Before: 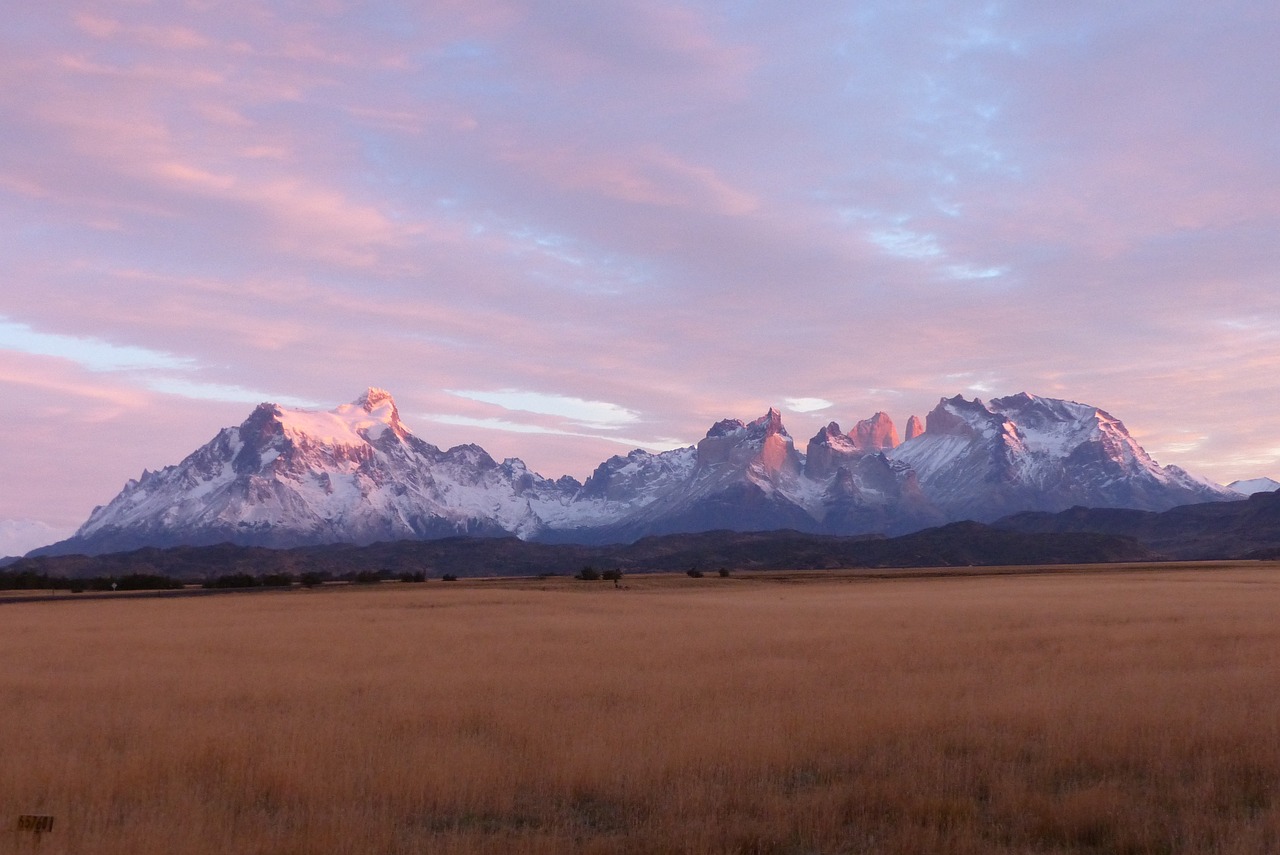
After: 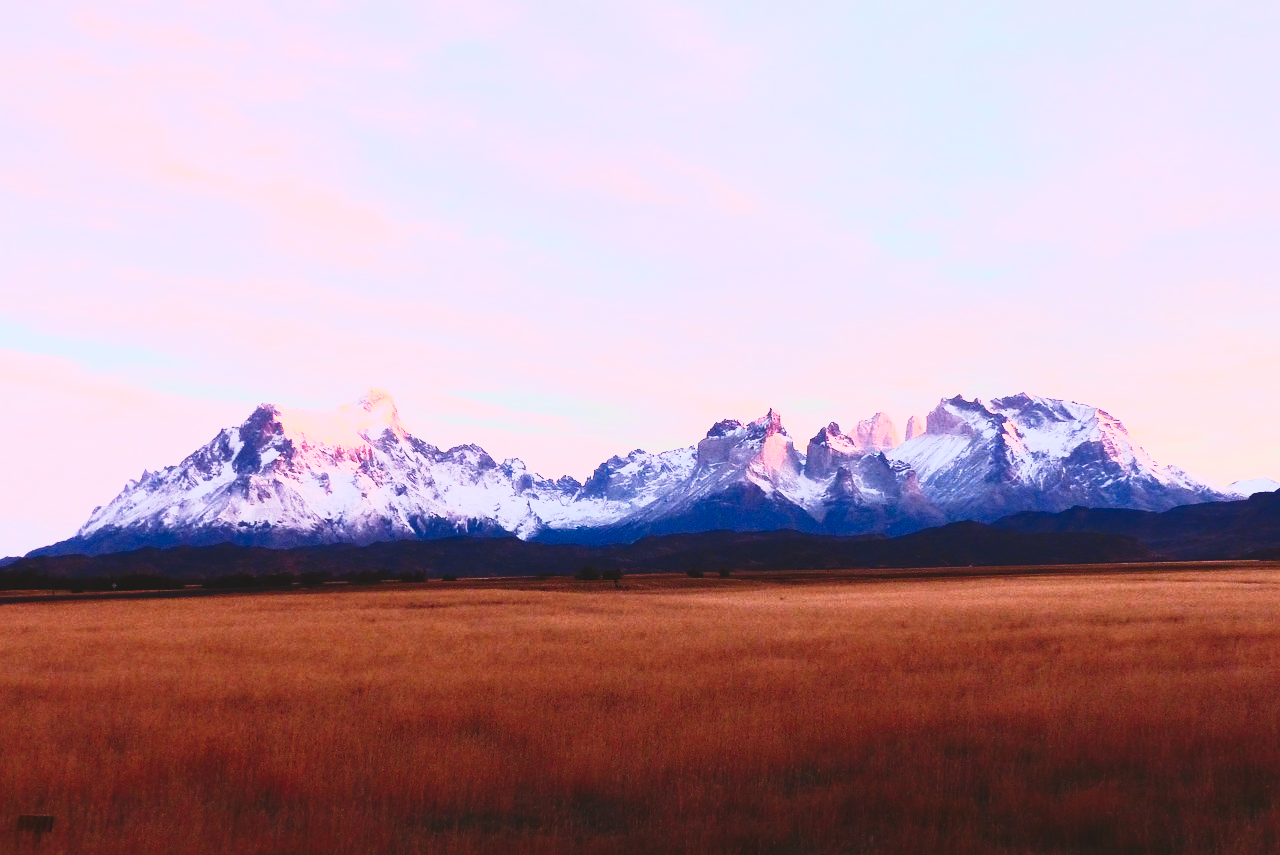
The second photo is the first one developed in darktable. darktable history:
contrast brightness saturation: contrast 0.83, brightness 0.605, saturation 0.592
tone curve: curves: ch0 [(0, 0.072) (0.249, 0.176) (0.518, 0.489) (0.832, 0.854) (1, 0.948)], preserve colors none
